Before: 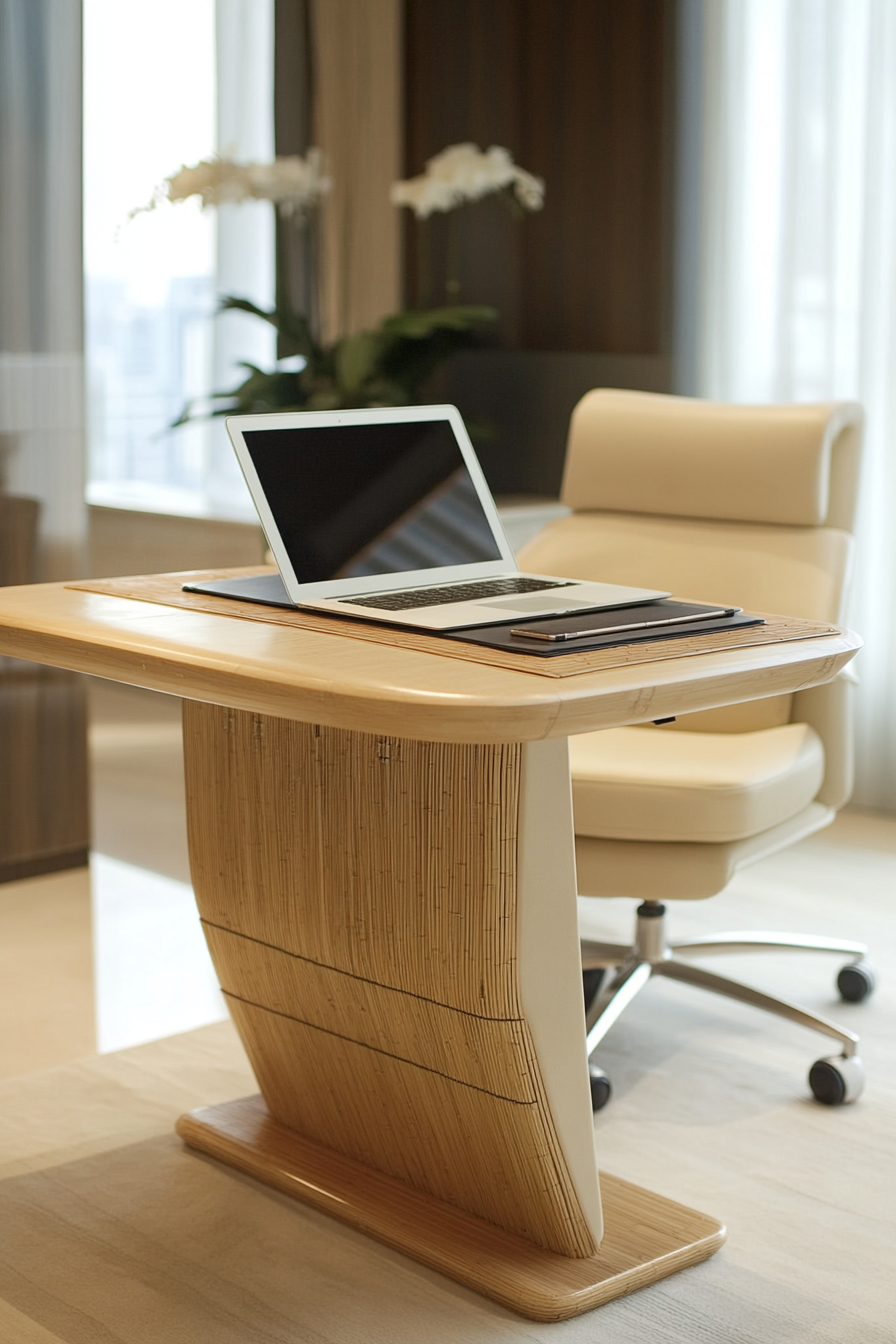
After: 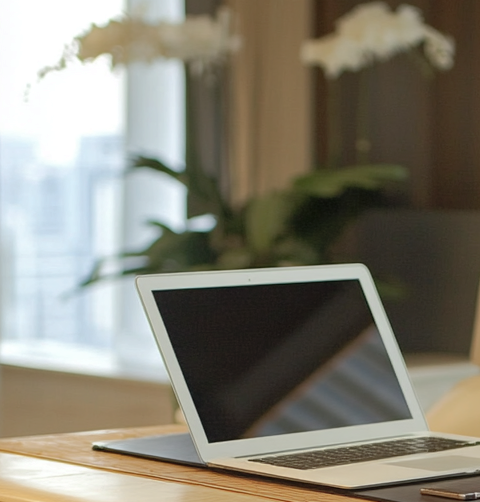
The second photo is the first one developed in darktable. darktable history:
shadows and highlights: on, module defaults
crop: left 10.052%, top 10.561%, right 36.318%, bottom 52.027%
